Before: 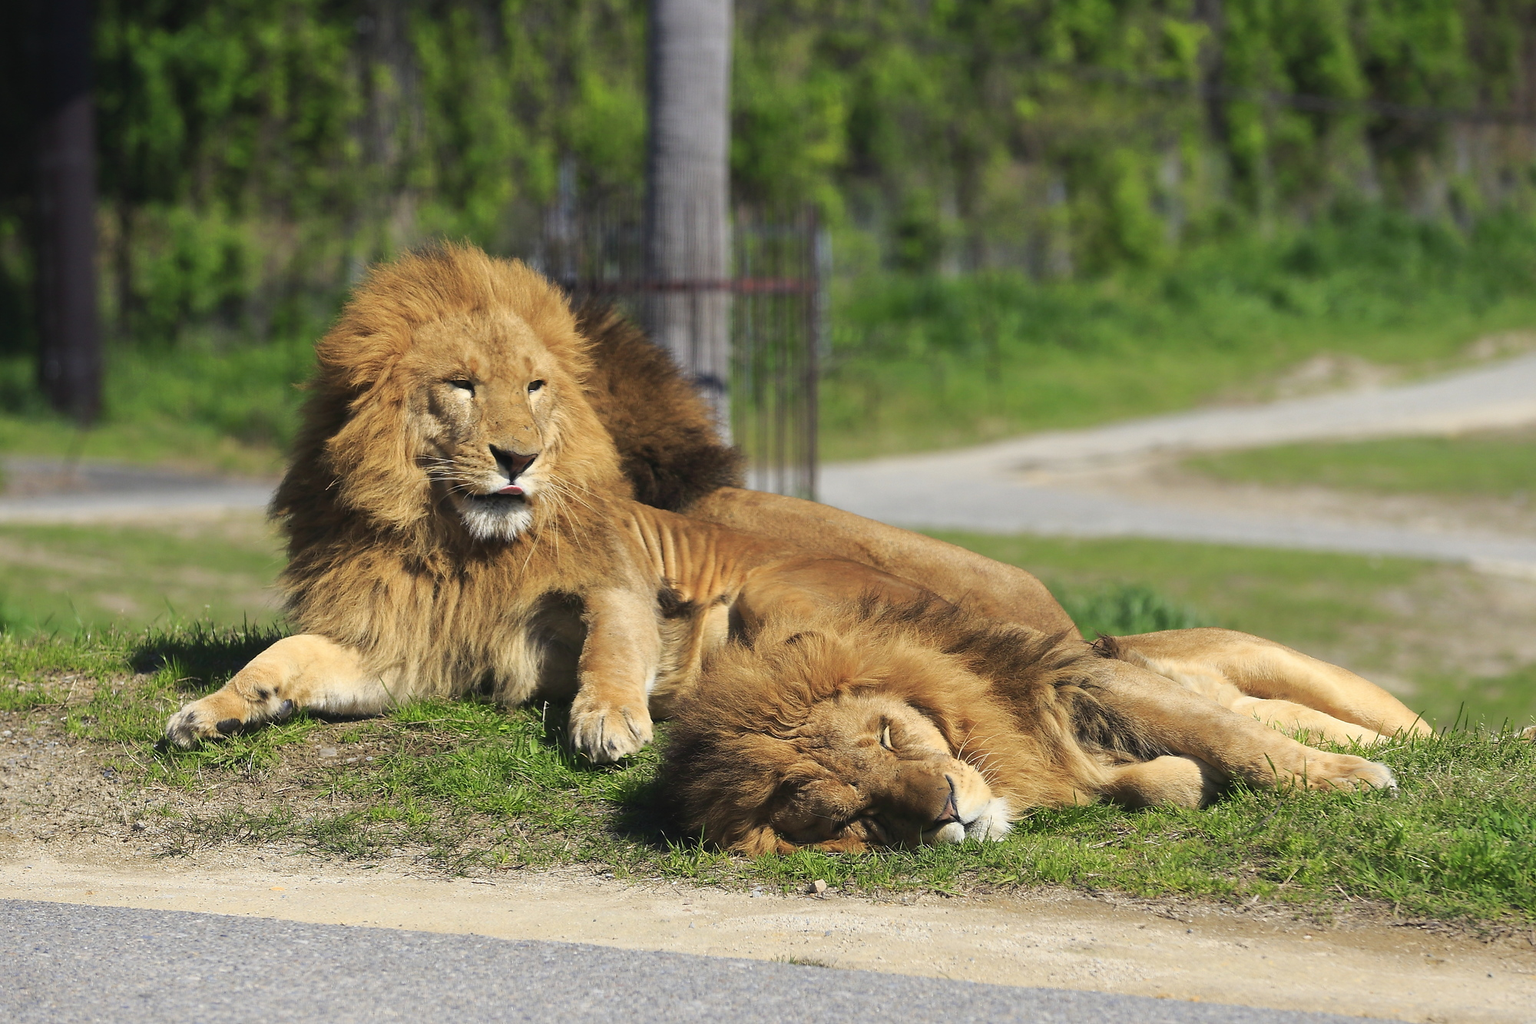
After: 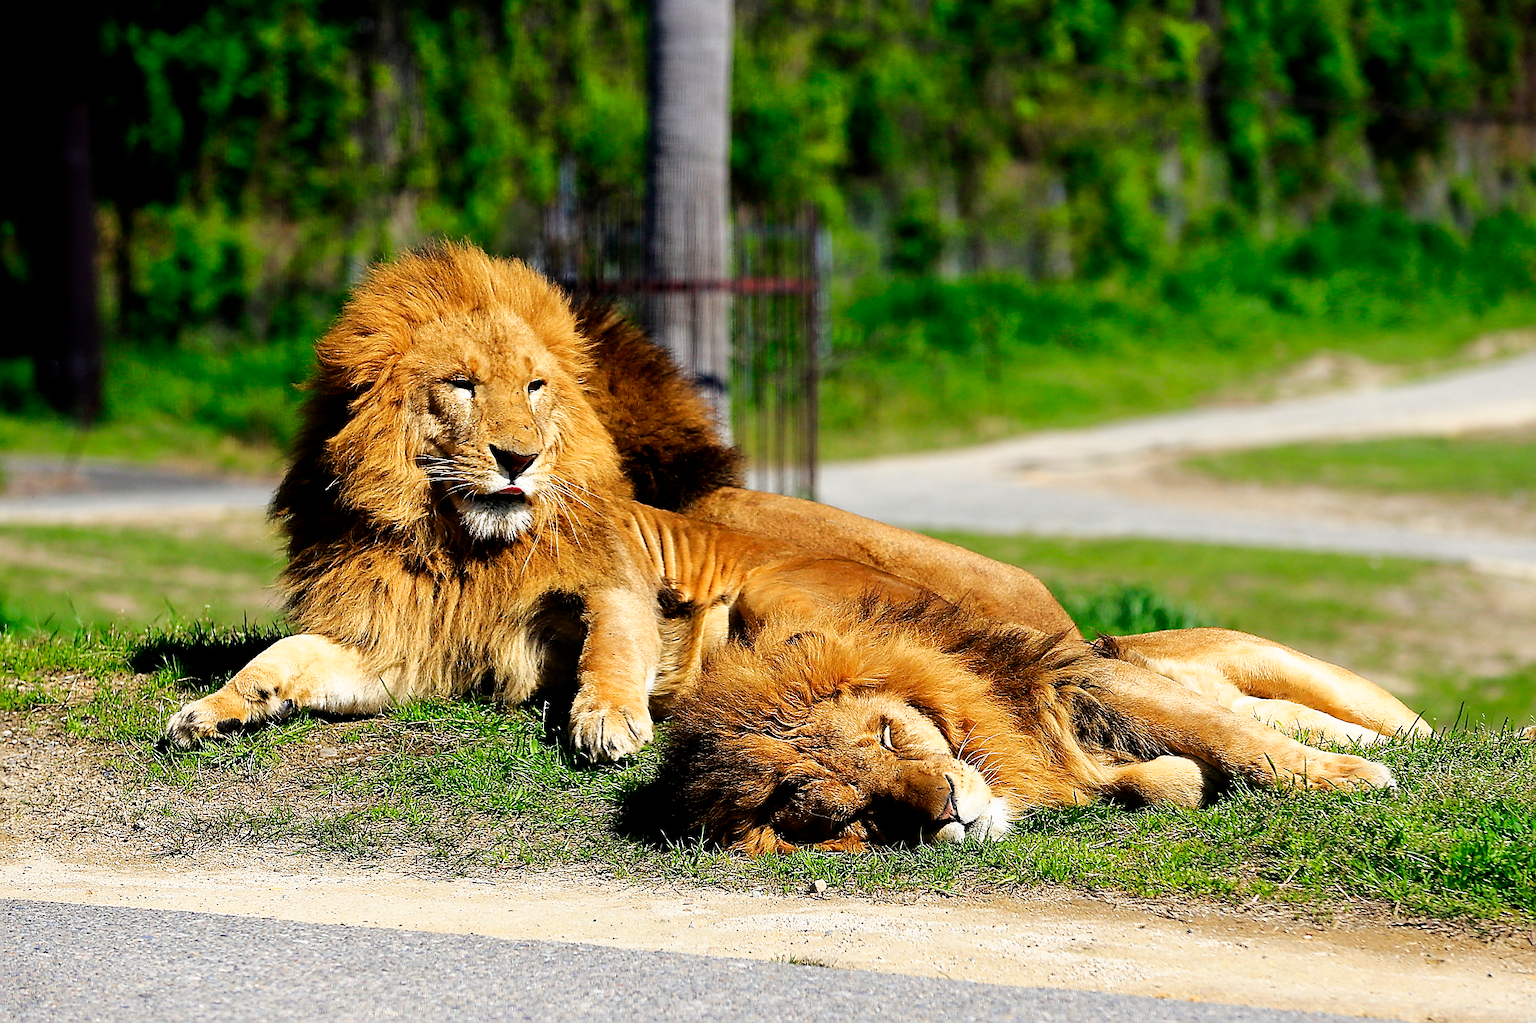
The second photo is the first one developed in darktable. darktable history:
sharpen: radius 1.4, amount 1.25, threshold 0.7
filmic rgb: black relative exposure -5.5 EV, white relative exposure 2.5 EV, threshold 3 EV, target black luminance 0%, hardness 4.51, latitude 67.35%, contrast 1.453, shadows ↔ highlights balance -3.52%, preserve chrominance no, color science v4 (2020), contrast in shadows soft, enable highlight reconstruction true
